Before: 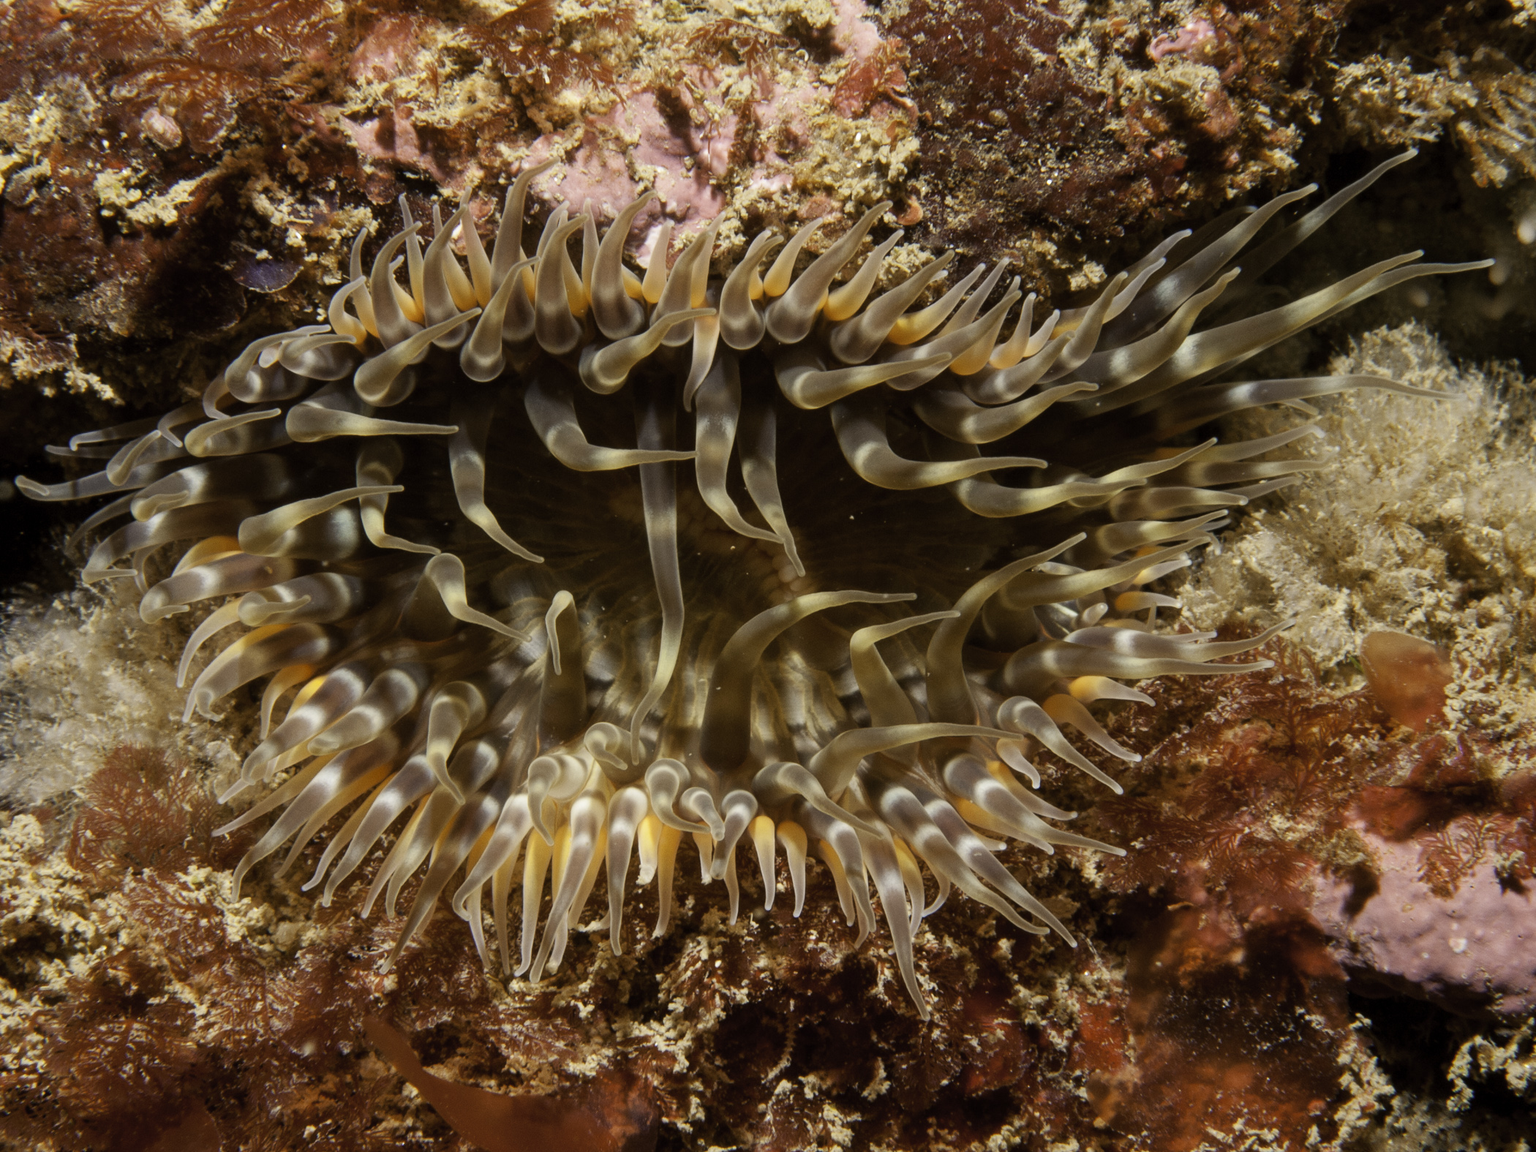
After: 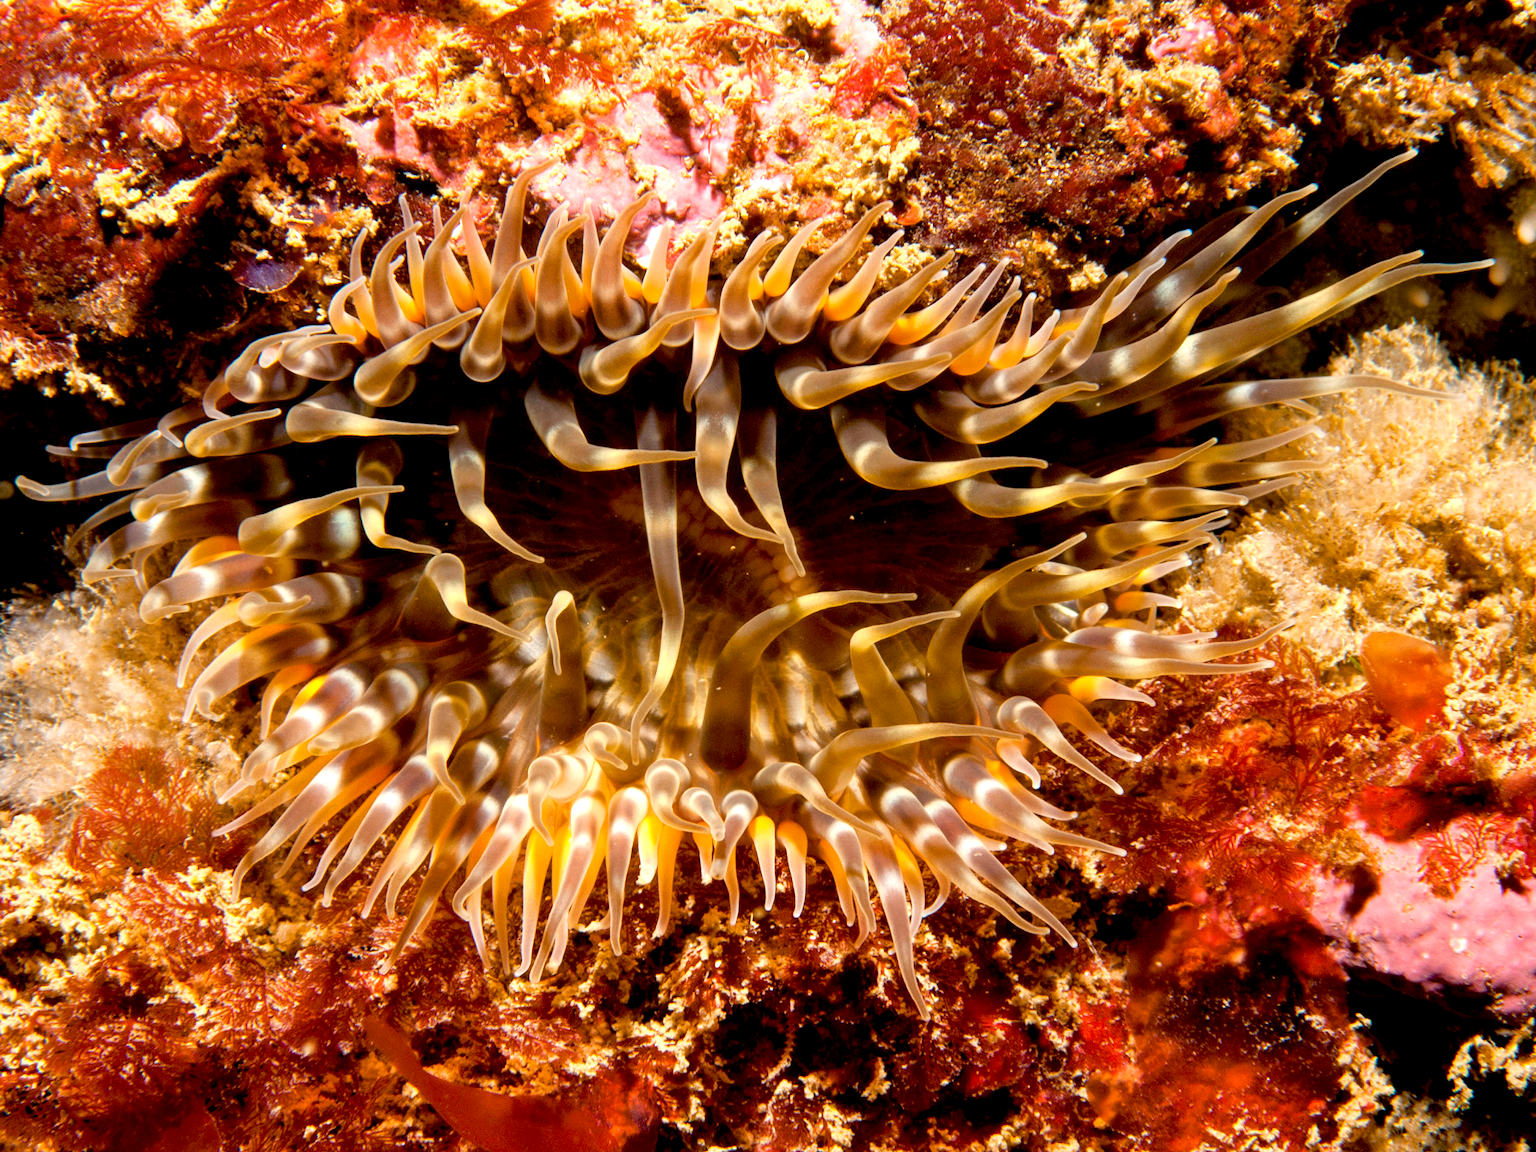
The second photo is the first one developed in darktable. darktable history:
exposure: black level correction 0.012, exposure 0.7 EV, compensate exposure bias true, compensate highlight preservation false
color balance rgb: perceptual saturation grading › global saturation 20%, global vibrance 20%
